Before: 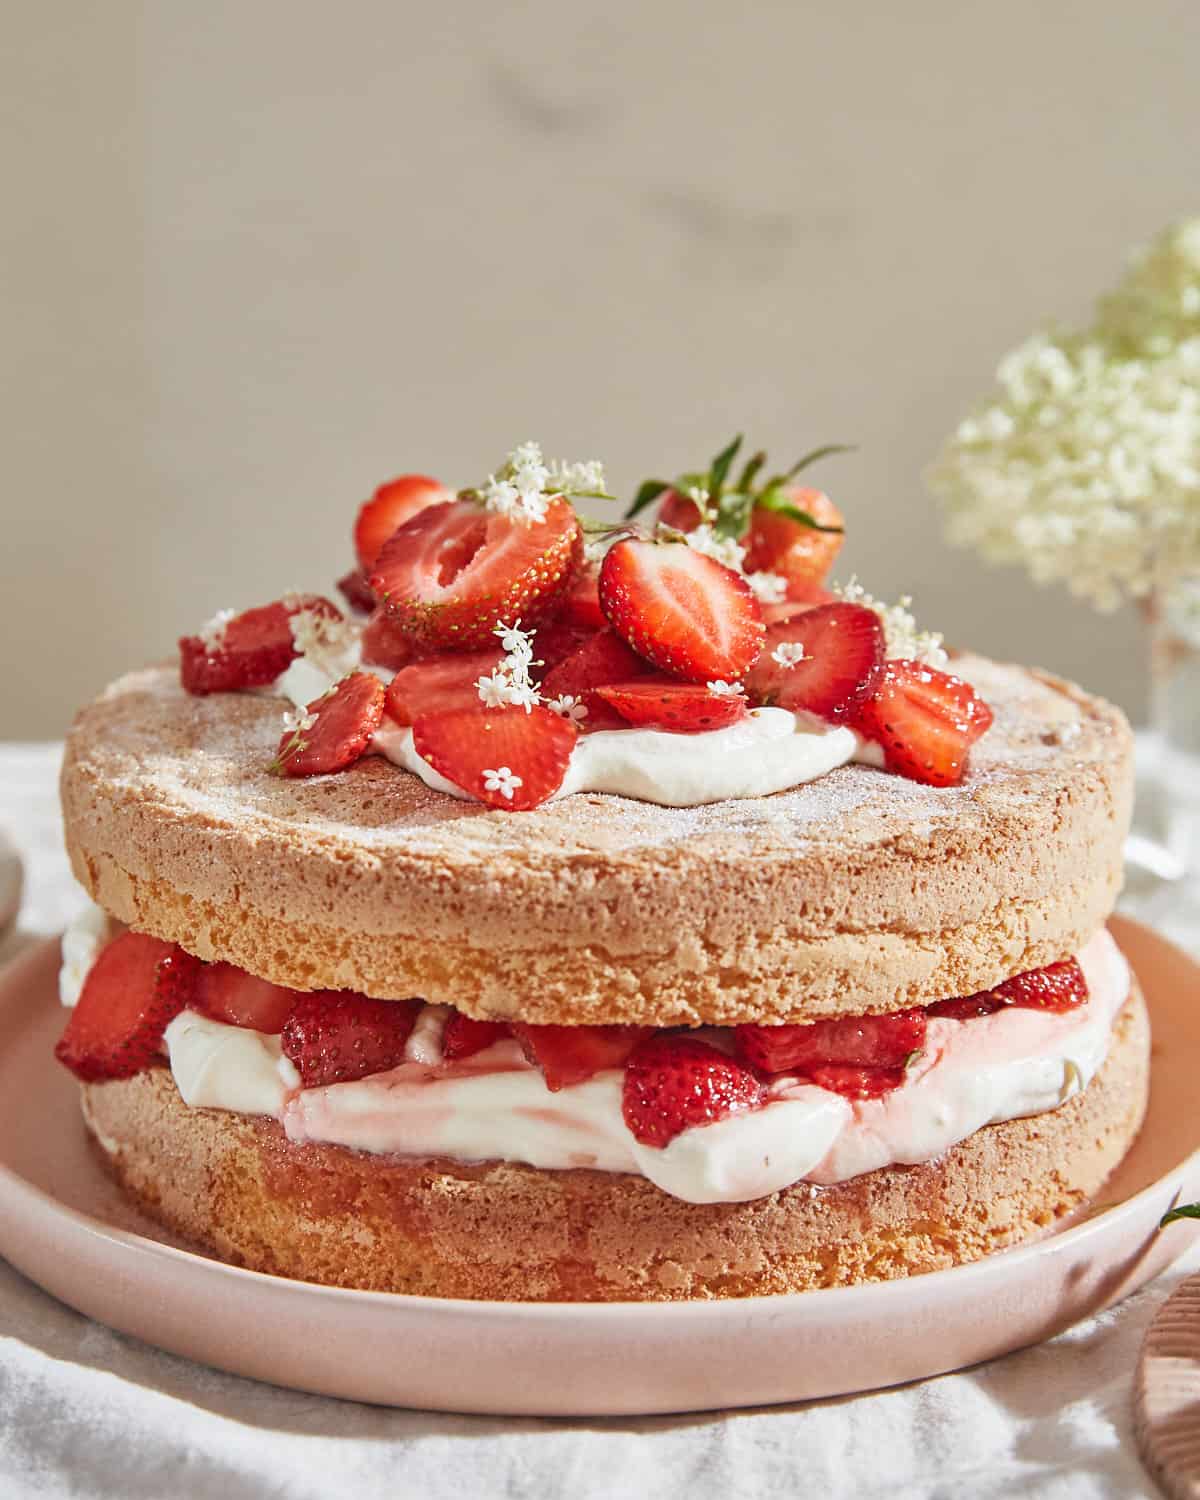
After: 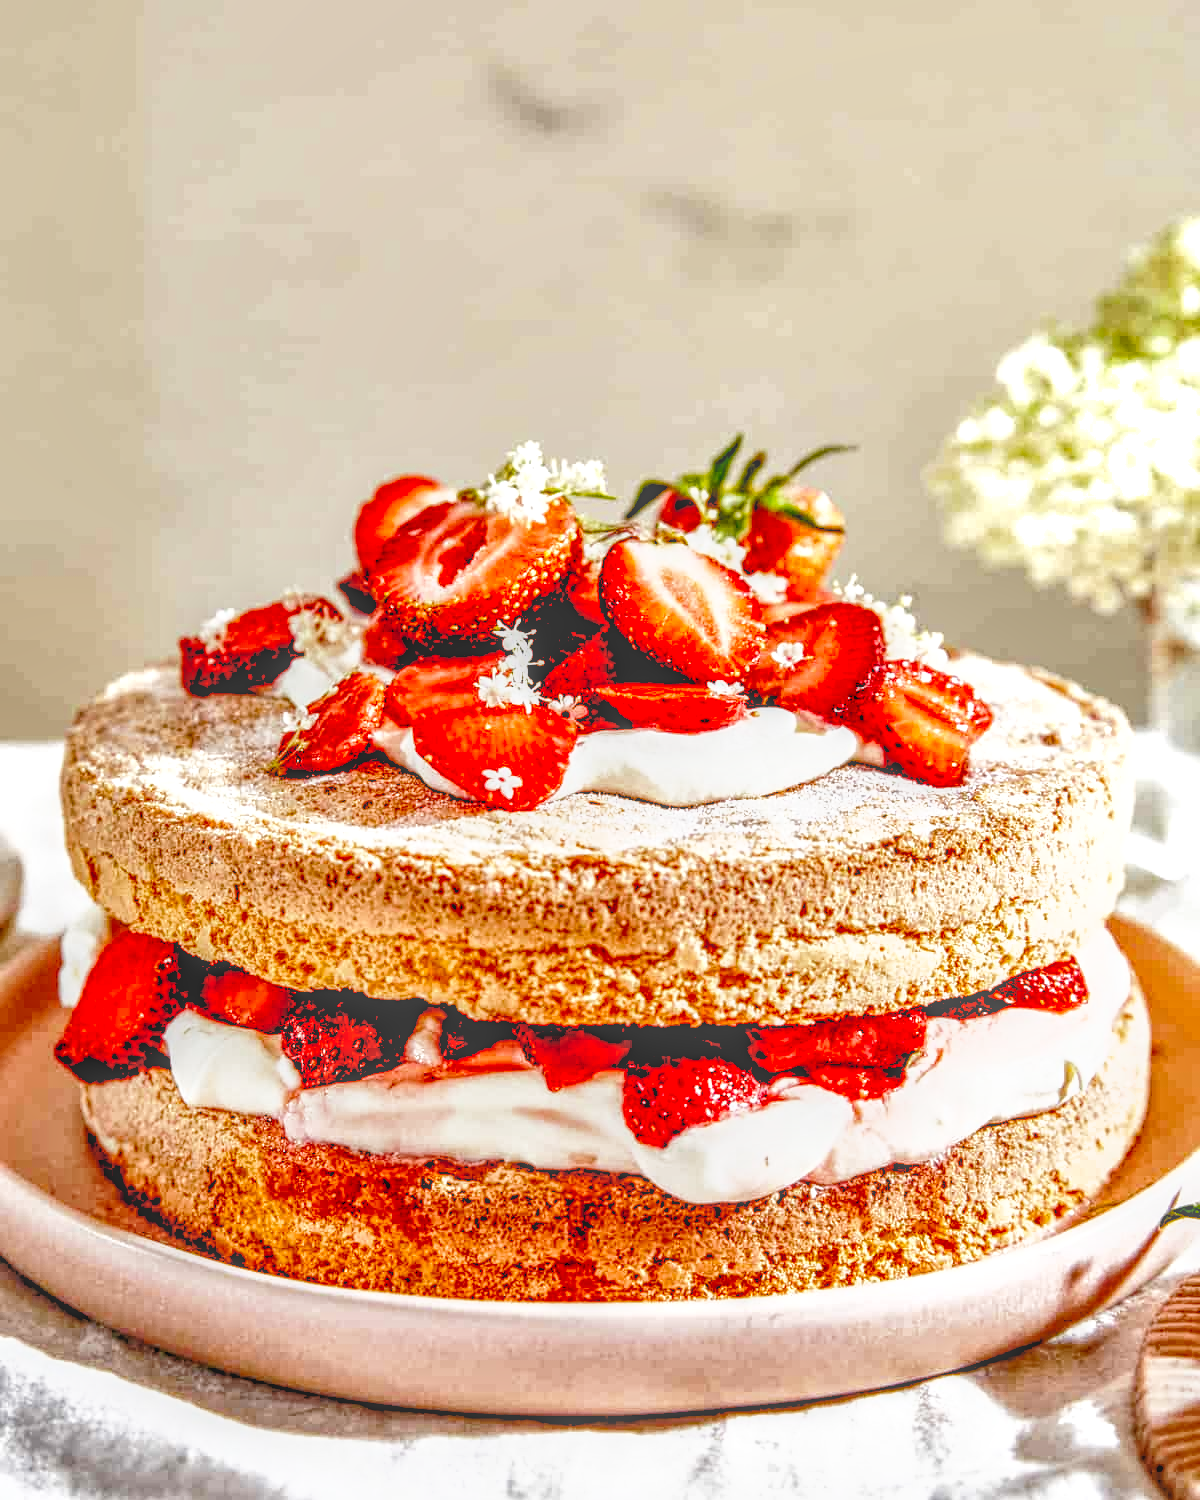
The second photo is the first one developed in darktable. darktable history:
rgb levels: levels [[0.01, 0.419, 0.839], [0, 0.5, 1], [0, 0.5, 1]]
local contrast: highlights 20%, shadows 30%, detail 200%, midtone range 0.2
base curve: curves: ch0 [(0, 0) (0.028, 0.03) (0.121, 0.232) (0.46, 0.748) (0.859, 0.968) (1, 1)], preserve colors none
exposure: black level correction 0.046, exposure -0.228 EV, compensate highlight preservation false
levels: levels [0.016, 0.484, 0.953]
shadows and highlights: soften with gaussian
